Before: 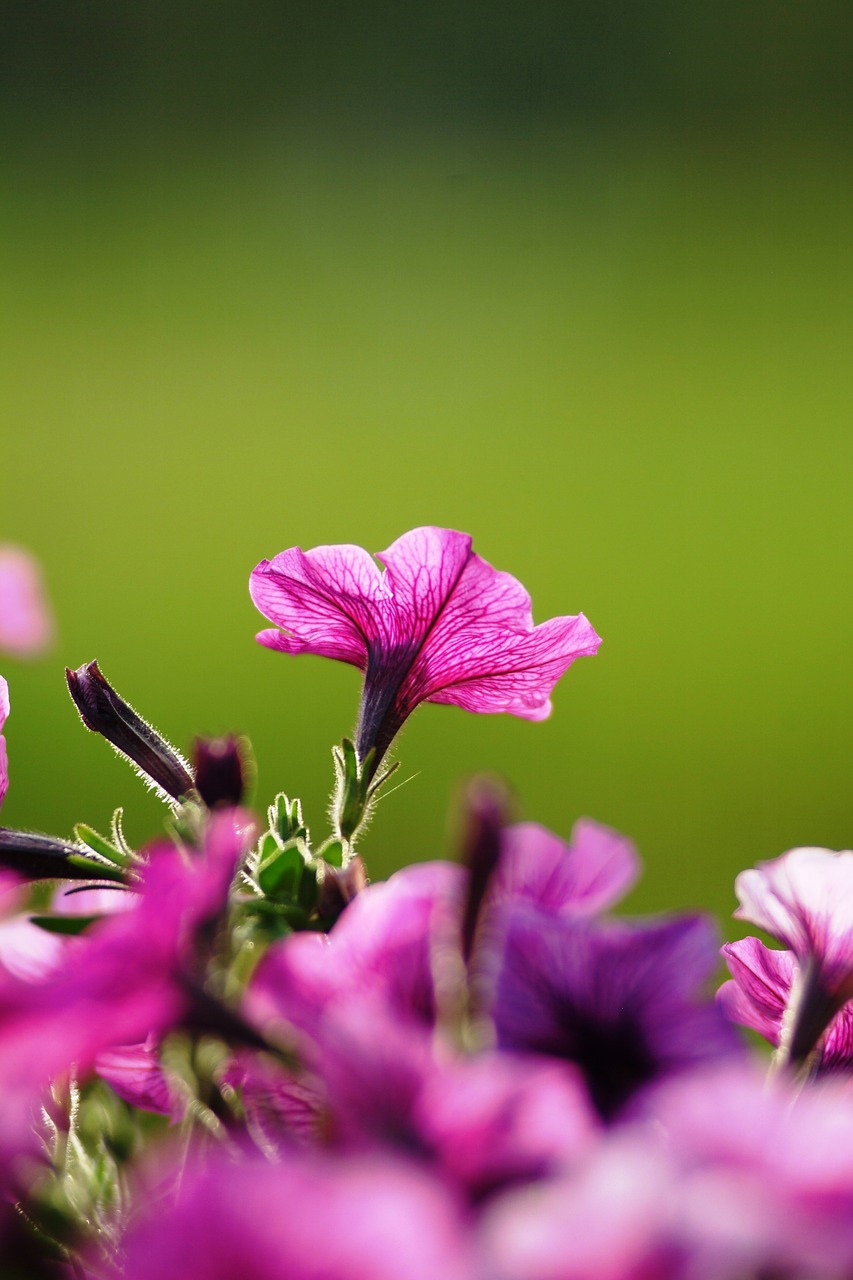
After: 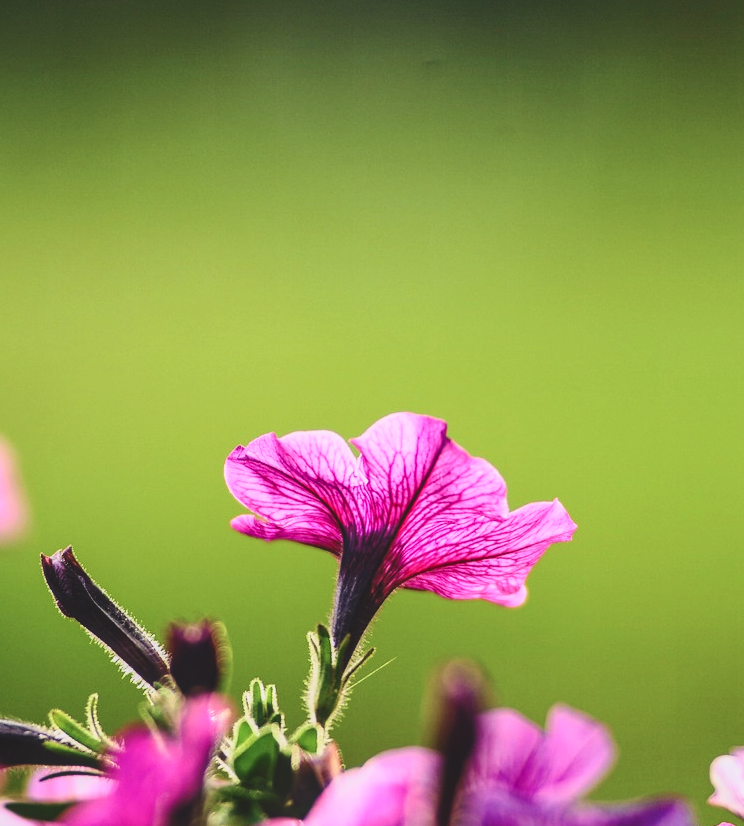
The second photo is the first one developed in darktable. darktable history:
contrast brightness saturation: contrast 0.28
local contrast: on, module defaults
exposure: black level correction -0.062, exposure -0.05 EV, compensate highlight preservation false
filmic rgb: black relative exposure -7.65 EV, white relative exposure 4.56 EV, hardness 3.61
crop: left 3.015%, top 8.969%, right 9.647%, bottom 26.457%
tone curve: curves: ch0 [(0, 0.011) (0.139, 0.106) (0.295, 0.271) (0.499, 0.523) (0.739, 0.782) (0.857, 0.879) (1, 0.967)]; ch1 [(0, 0) (0.272, 0.249) (0.39, 0.379) (0.469, 0.456) (0.495, 0.497) (0.524, 0.53) (0.588, 0.62) (0.725, 0.779) (1, 1)]; ch2 [(0, 0) (0.125, 0.089) (0.35, 0.317) (0.437, 0.42) (0.502, 0.499) (0.533, 0.553) (0.599, 0.638) (1, 1)], color space Lab, independent channels, preserve colors none
color correction: saturation 1.11
